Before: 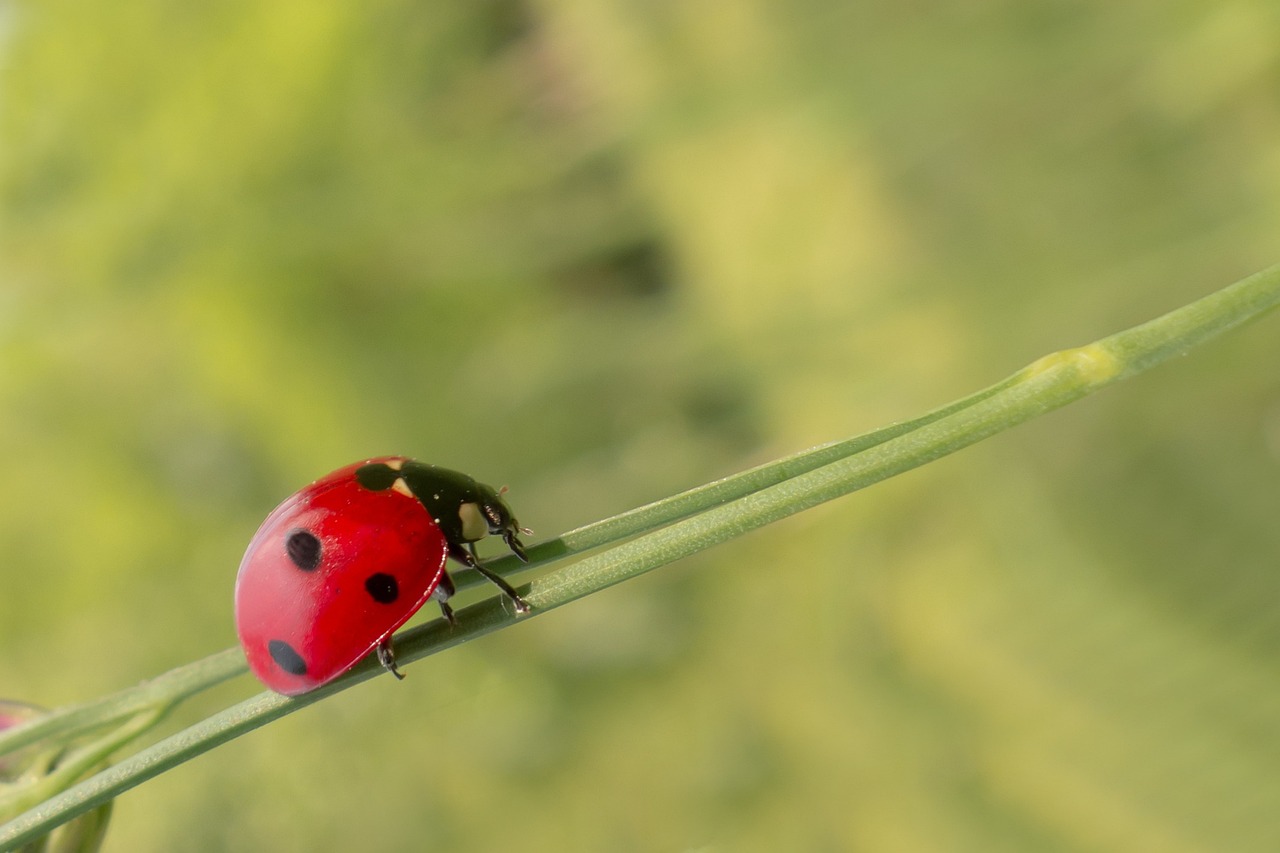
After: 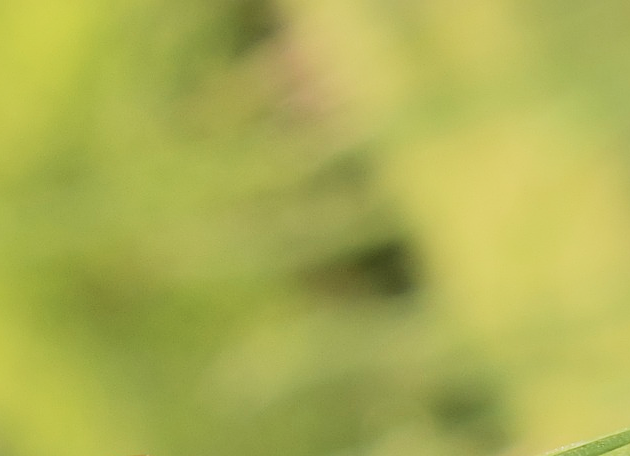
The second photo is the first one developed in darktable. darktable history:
sharpen: on, module defaults
exposure: exposure 0.297 EV, compensate highlight preservation false
local contrast: mode bilateral grid, contrast 21, coarseness 51, detail 120%, midtone range 0.2
velvia: on, module defaults
crop: left 19.714%, right 30.22%, bottom 46.209%
tone curve: curves: ch0 [(0, 0.023) (0.217, 0.19) (0.754, 0.801) (1, 0.977)]; ch1 [(0, 0) (0.392, 0.398) (0.5, 0.5) (0.521, 0.529) (0.56, 0.592) (1, 1)]; ch2 [(0, 0) (0.5, 0.5) (0.579, 0.561) (0.65, 0.657) (1, 1)], color space Lab, linked channels, preserve colors none
filmic rgb: black relative exposure -7.65 EV, white relative exposure 4.56 EV, threshold 3.03 EV, hardness 3.61, enable highlight reconstruction true
